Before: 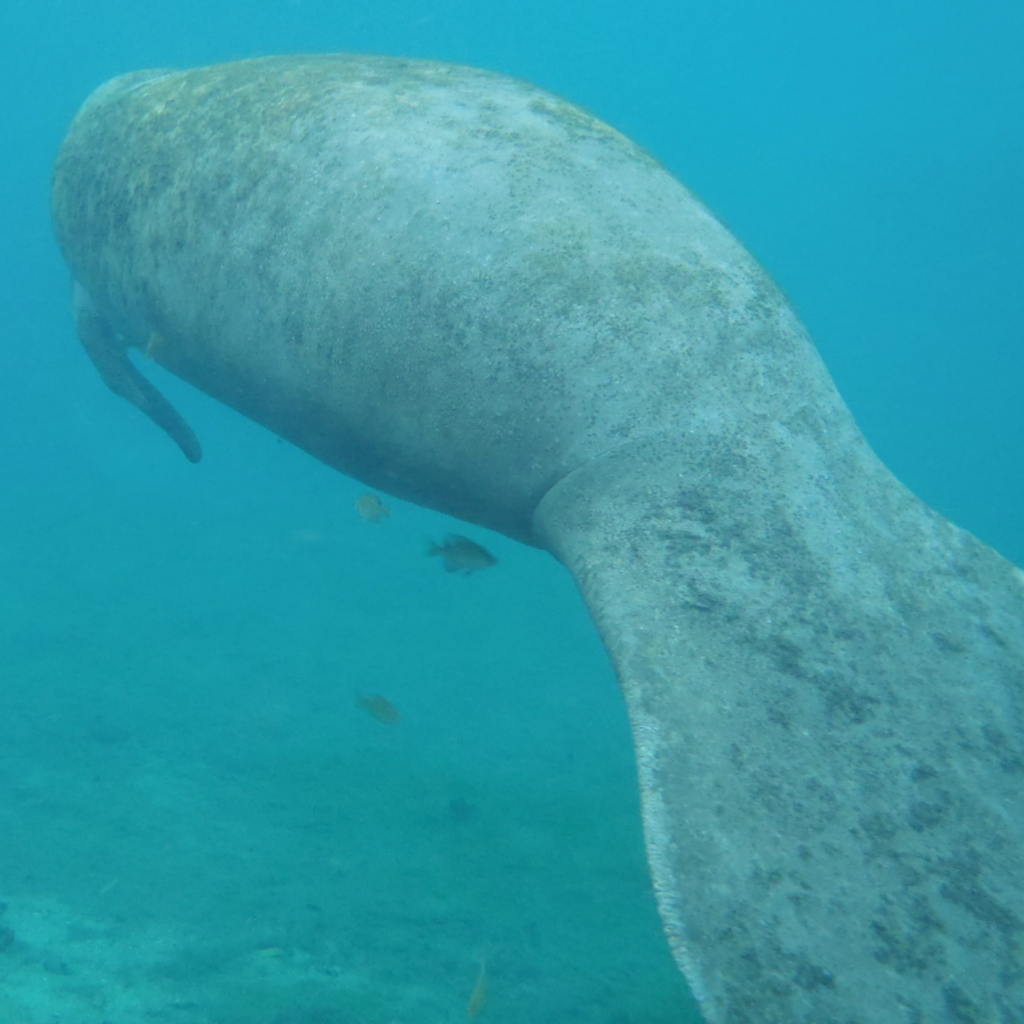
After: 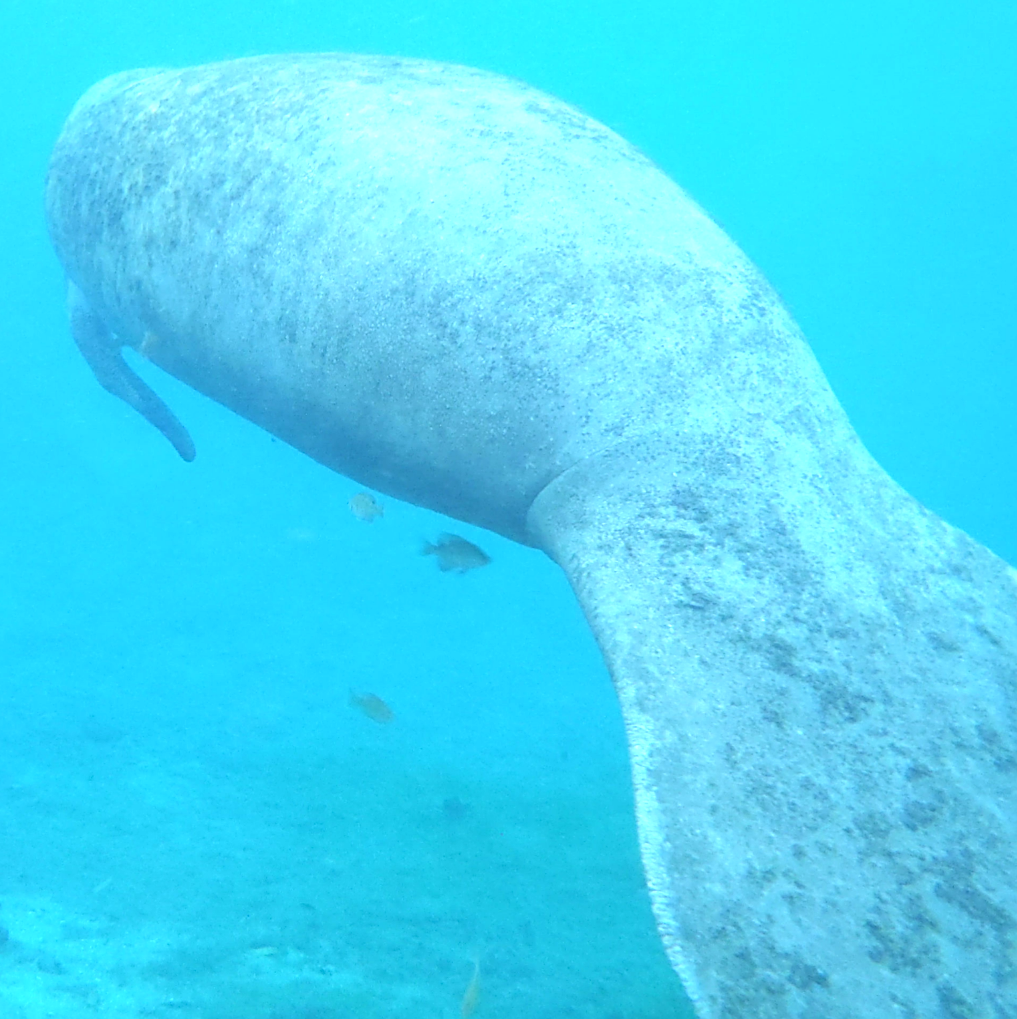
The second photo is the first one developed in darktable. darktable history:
sharpen: on, module defaults
exposure: black level correction 0, exposure 1.1 EV, compensate highlight preservation false
white balance: red 0.967, blue 1.119, emerald 0.756
crop and rotate: left 0.614%, top 0.179%, bottom 0.309%
